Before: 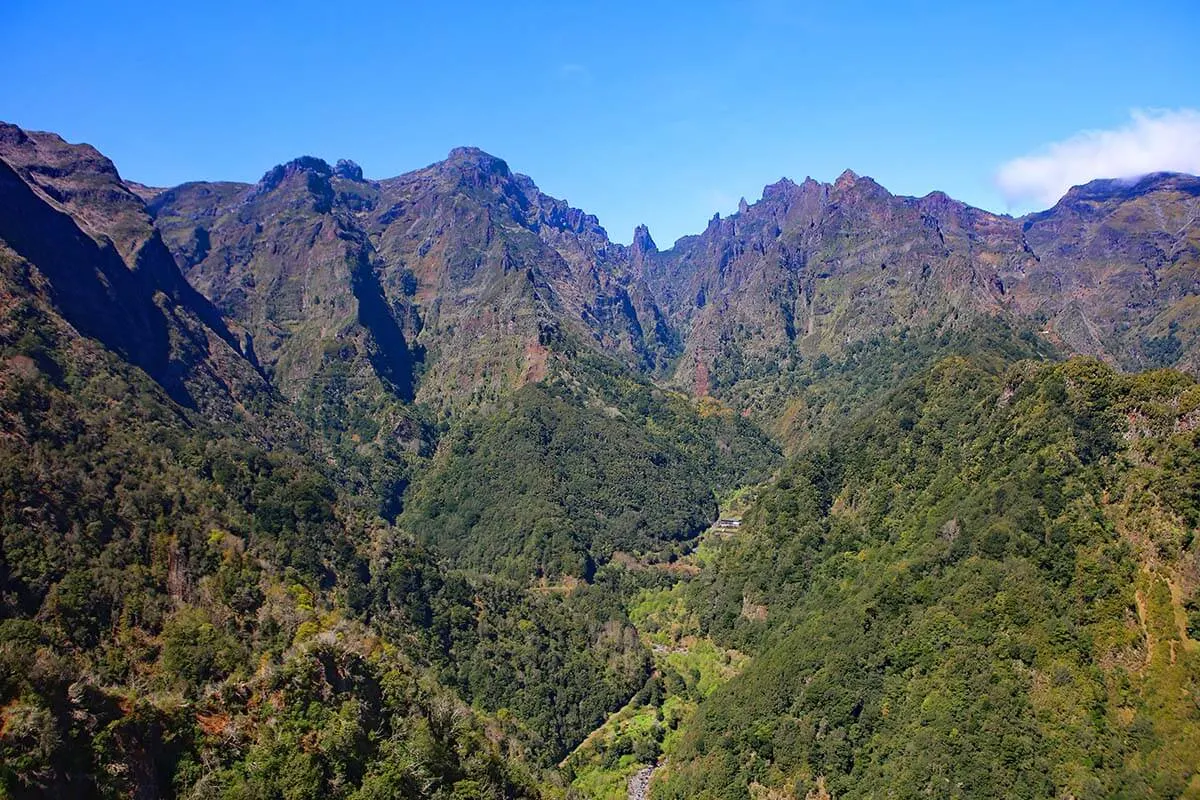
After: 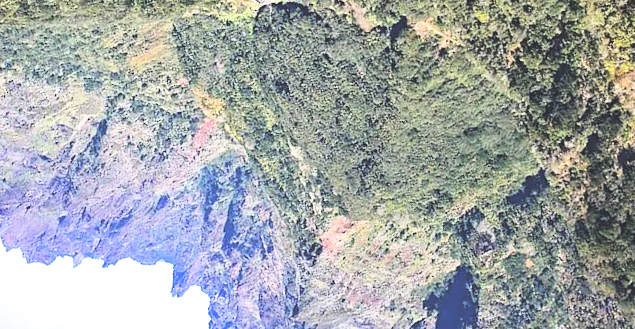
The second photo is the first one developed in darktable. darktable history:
exposure: black level correction -0.023, exposure 1.396 EV, compensate exposure bias true, compensate highlight preservation false
tone equalizer: on, module defaults
crop and rotate: angle 148.62°, left 9.089%, top 15.572%, right 4.389%, bottom 17.047%
filmic rgb: black relative exposure -5.3 EV, white relative exposure 2.87 EV, dynamic range scaling -37.02%, hardness 3.98, contrast 1.616, highlights saturation mix -0.852%
